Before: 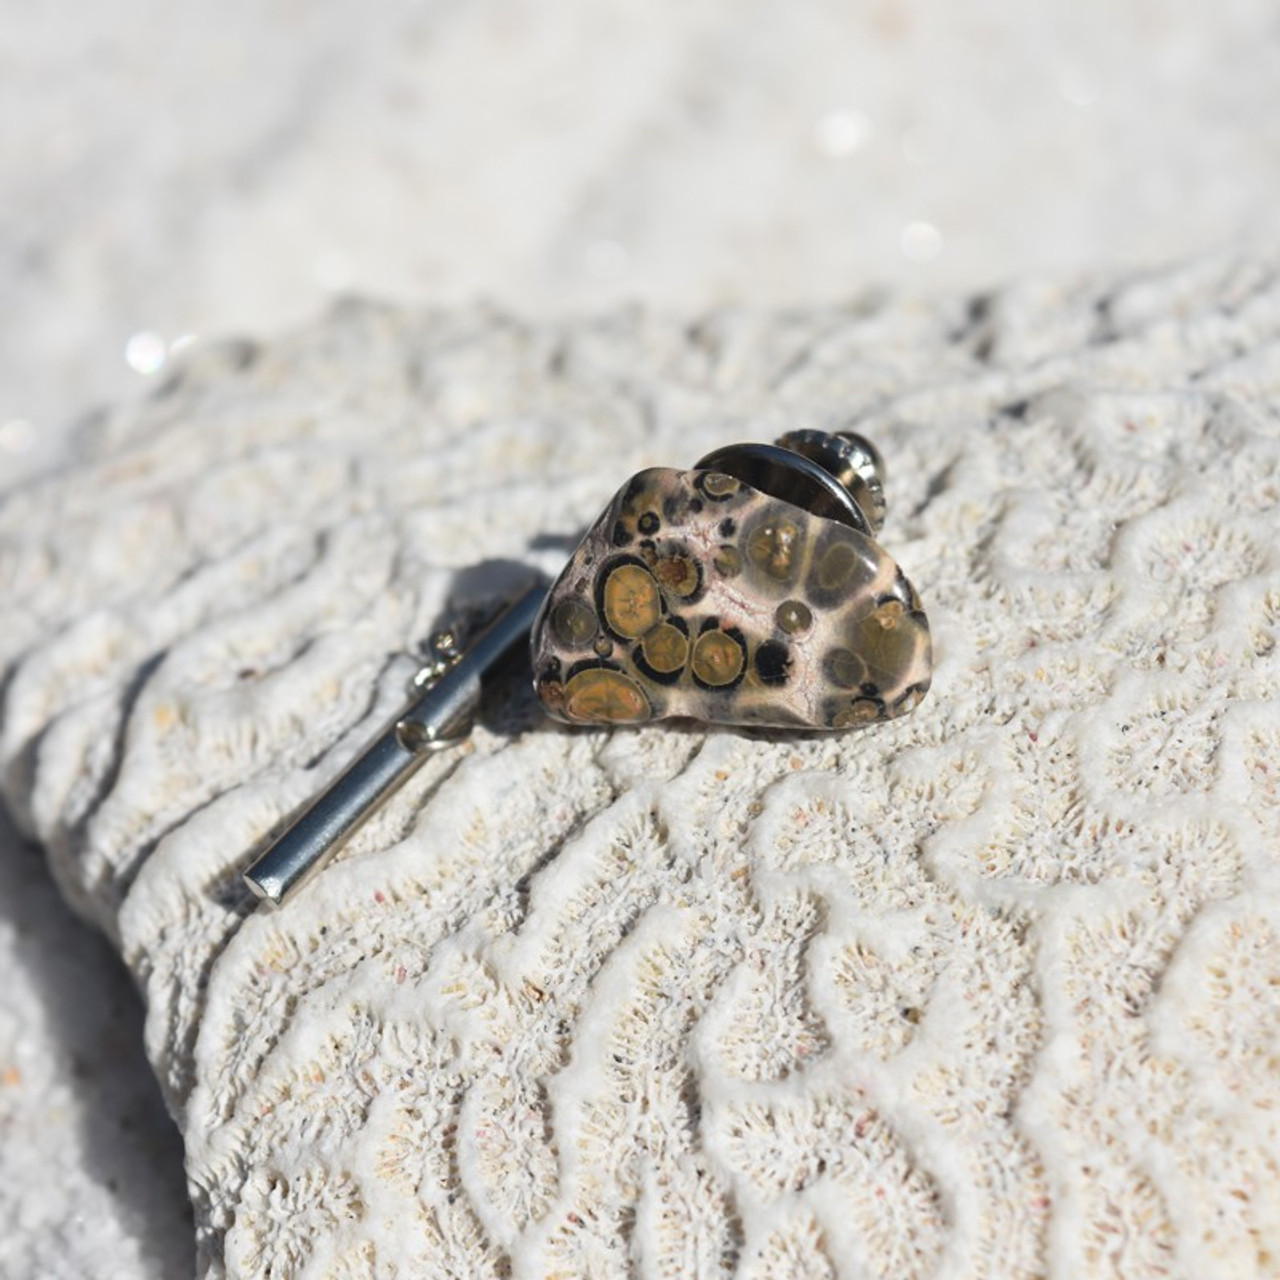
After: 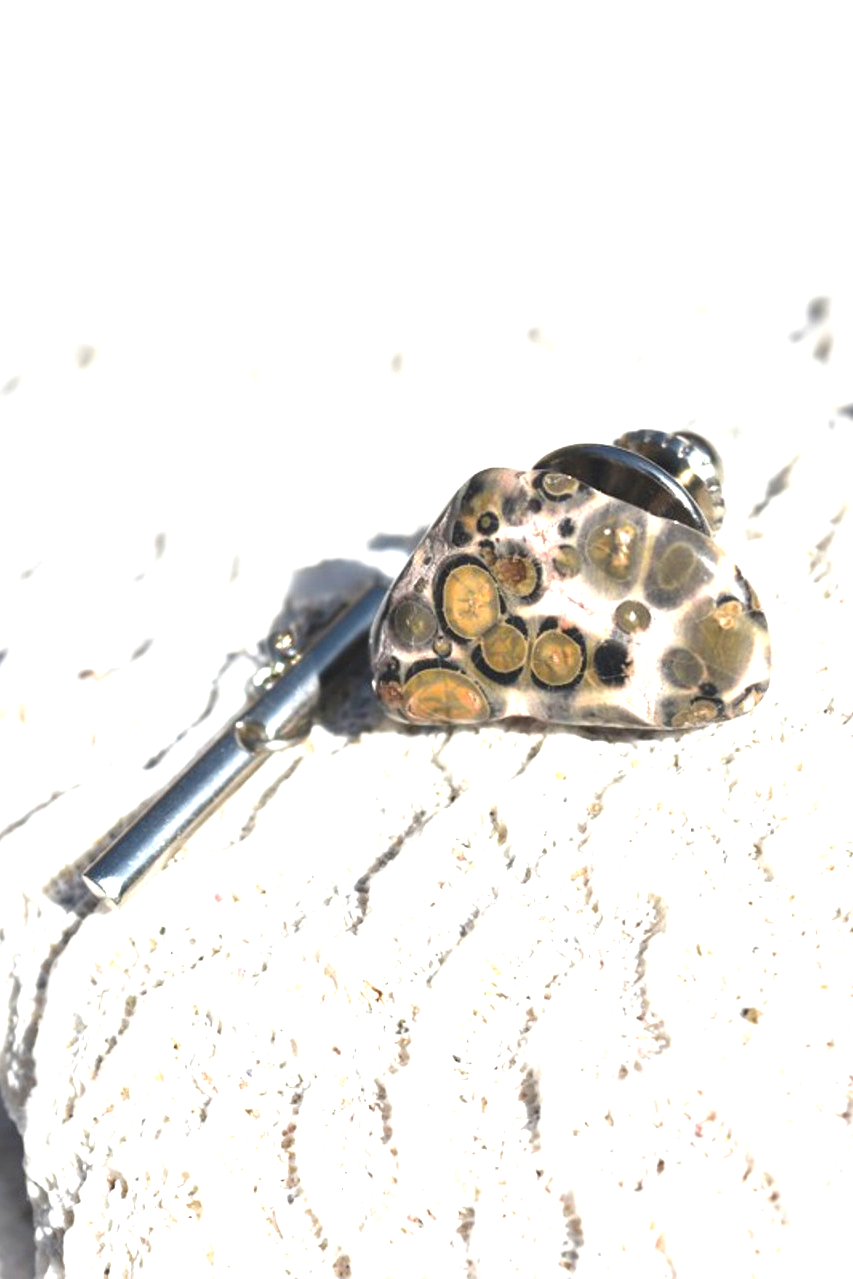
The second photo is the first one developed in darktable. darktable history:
exposure: black level correction 0, exposure 1.35 EV, compensate exposure bias true, compensate highlight preservation false
crop and rotate: left 12.648%, right 20.685%
